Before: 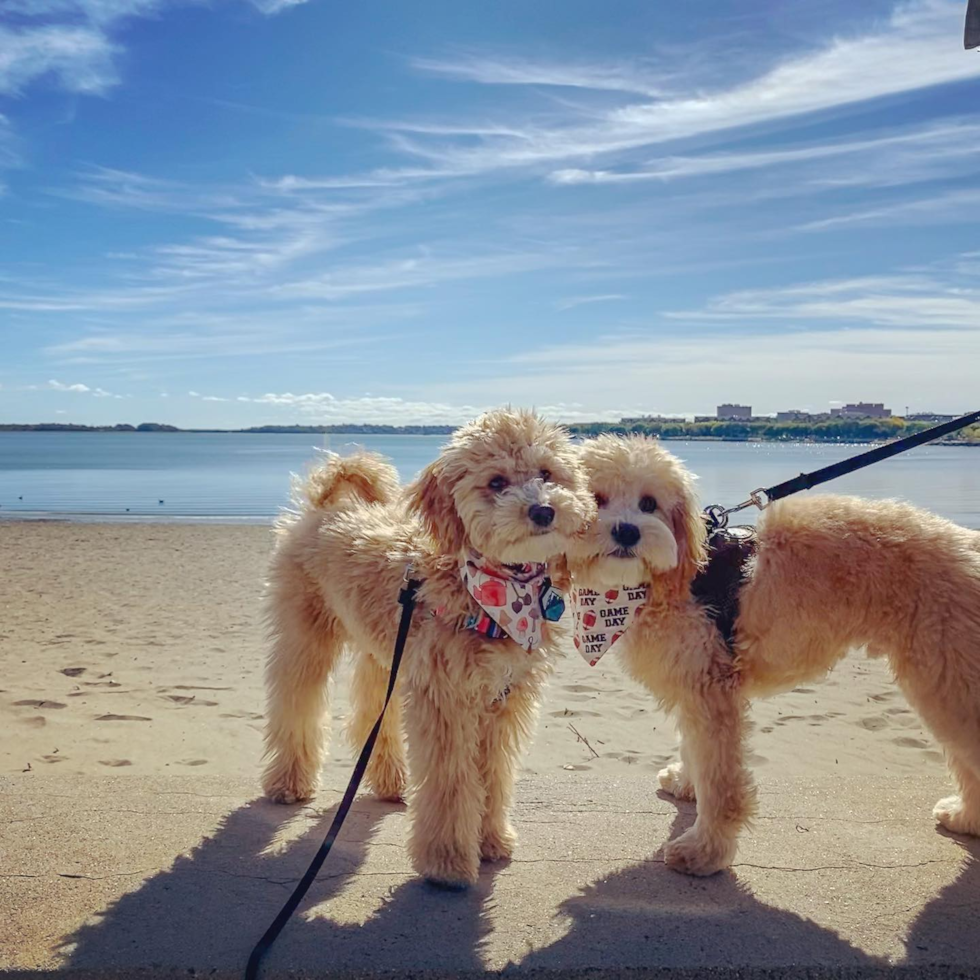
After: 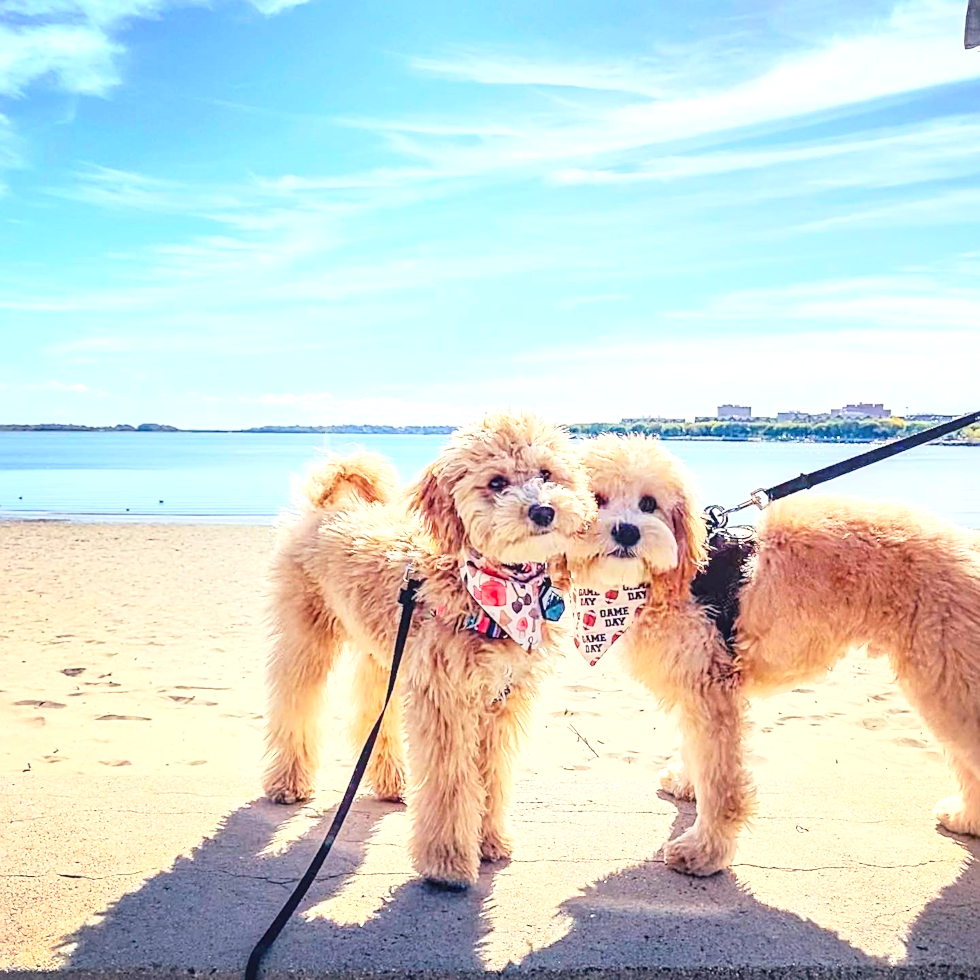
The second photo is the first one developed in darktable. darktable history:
local contrast: on, module defaults
base curve: curves: ch0 [(0, 0) (0.028, 0.03) (0.121, 0.232) (0.46, 0.748) (0.859, 0.968) (1, 1)]
exposure: black level correction 0, exposure 0.95 EV, compensate highlight preservation false
sharpen: on, module defaults
